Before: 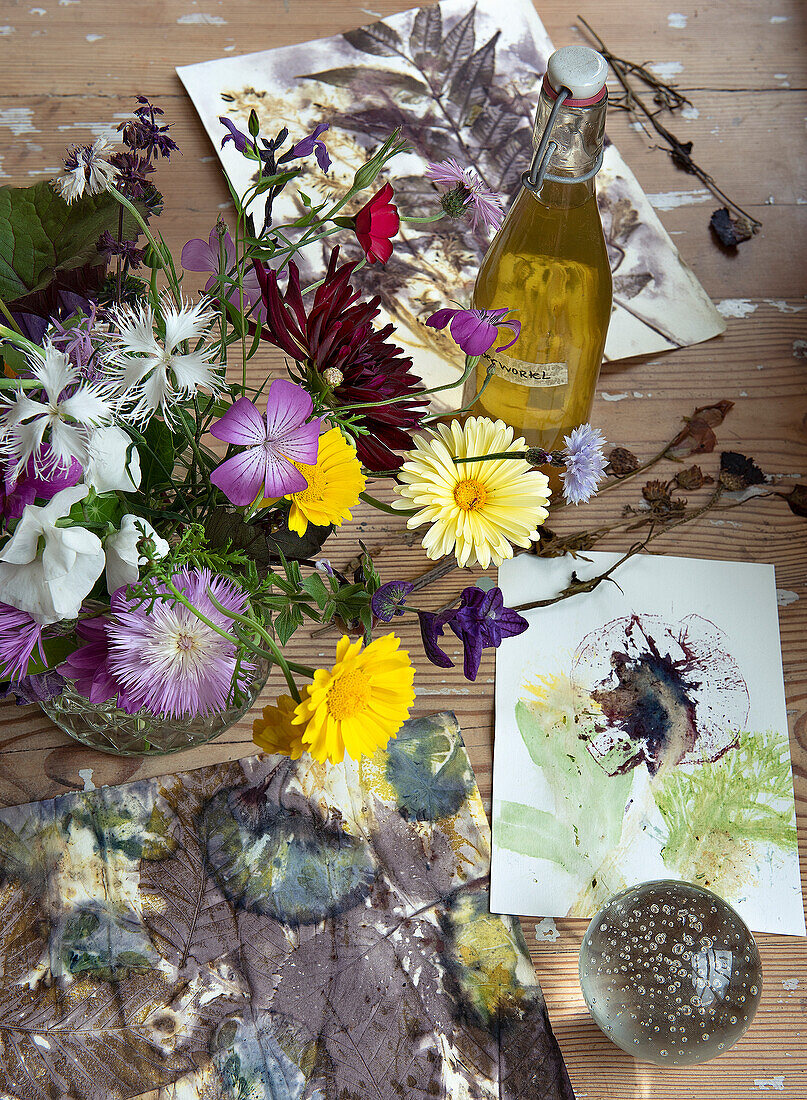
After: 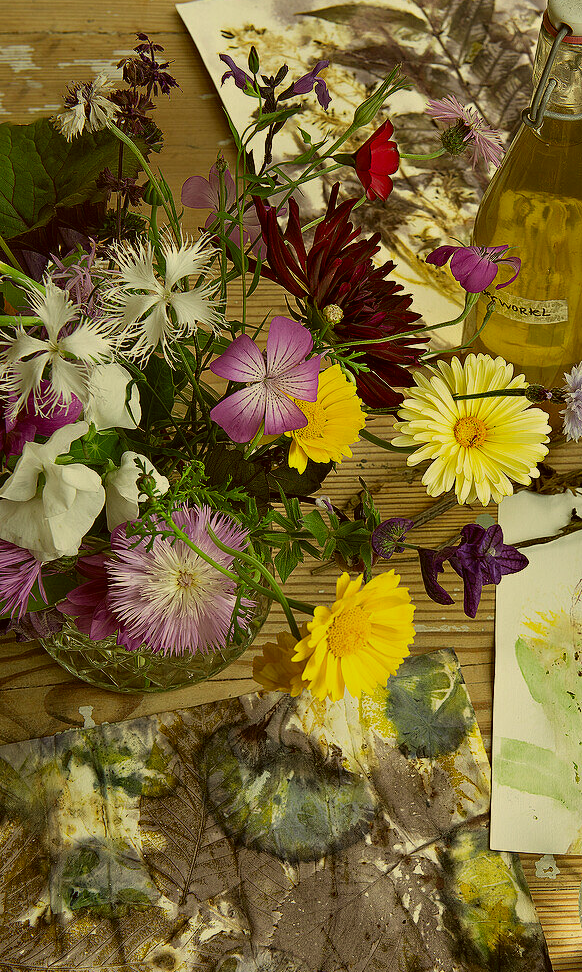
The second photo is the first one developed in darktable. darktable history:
exposure: exposure -0.457 EV, compensate highlight preservation false
crop: top 5.764%, right 27.851%, bottom 5.804%
color correction: highlights a* 0.109, highlights b* 28.98, shadows a* -0.218, shadows b* 21.21
